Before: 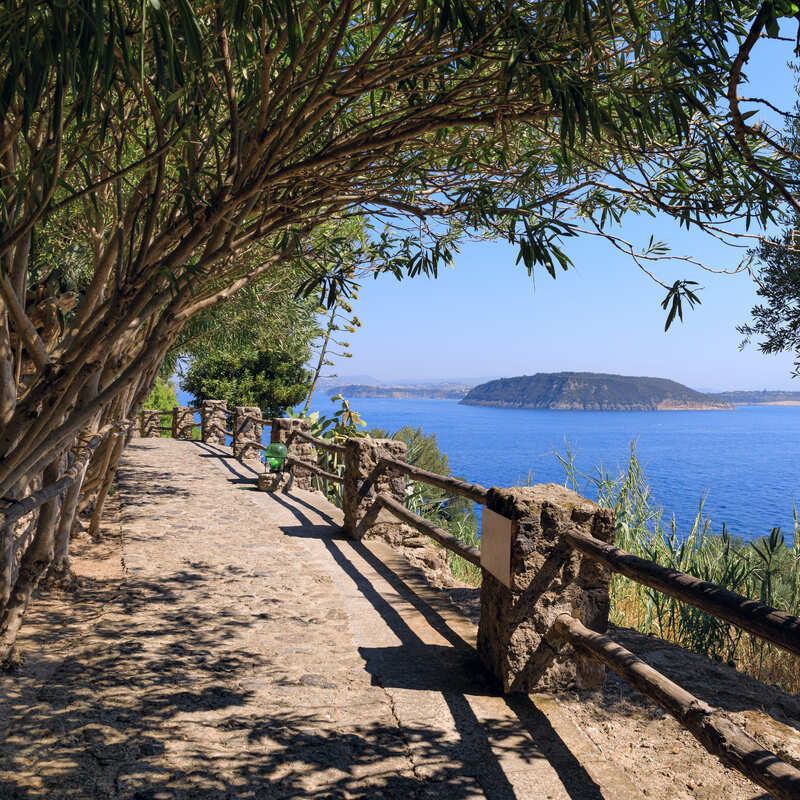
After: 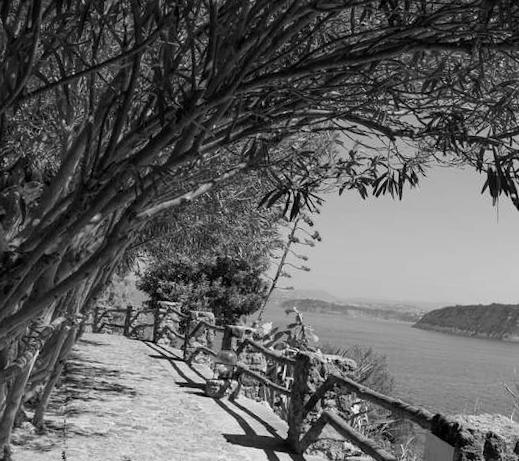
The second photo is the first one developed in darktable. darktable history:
crop and rotate: angle -4.99°, left 2.122%, top 6.945%, right 27.566%, bottom 30.519%
graduated density: on, module defaults
contrast brightness saturation: contrast 0.01, saturation -0.05
monochrome: a 2.21, b -1.33, size 2.2
